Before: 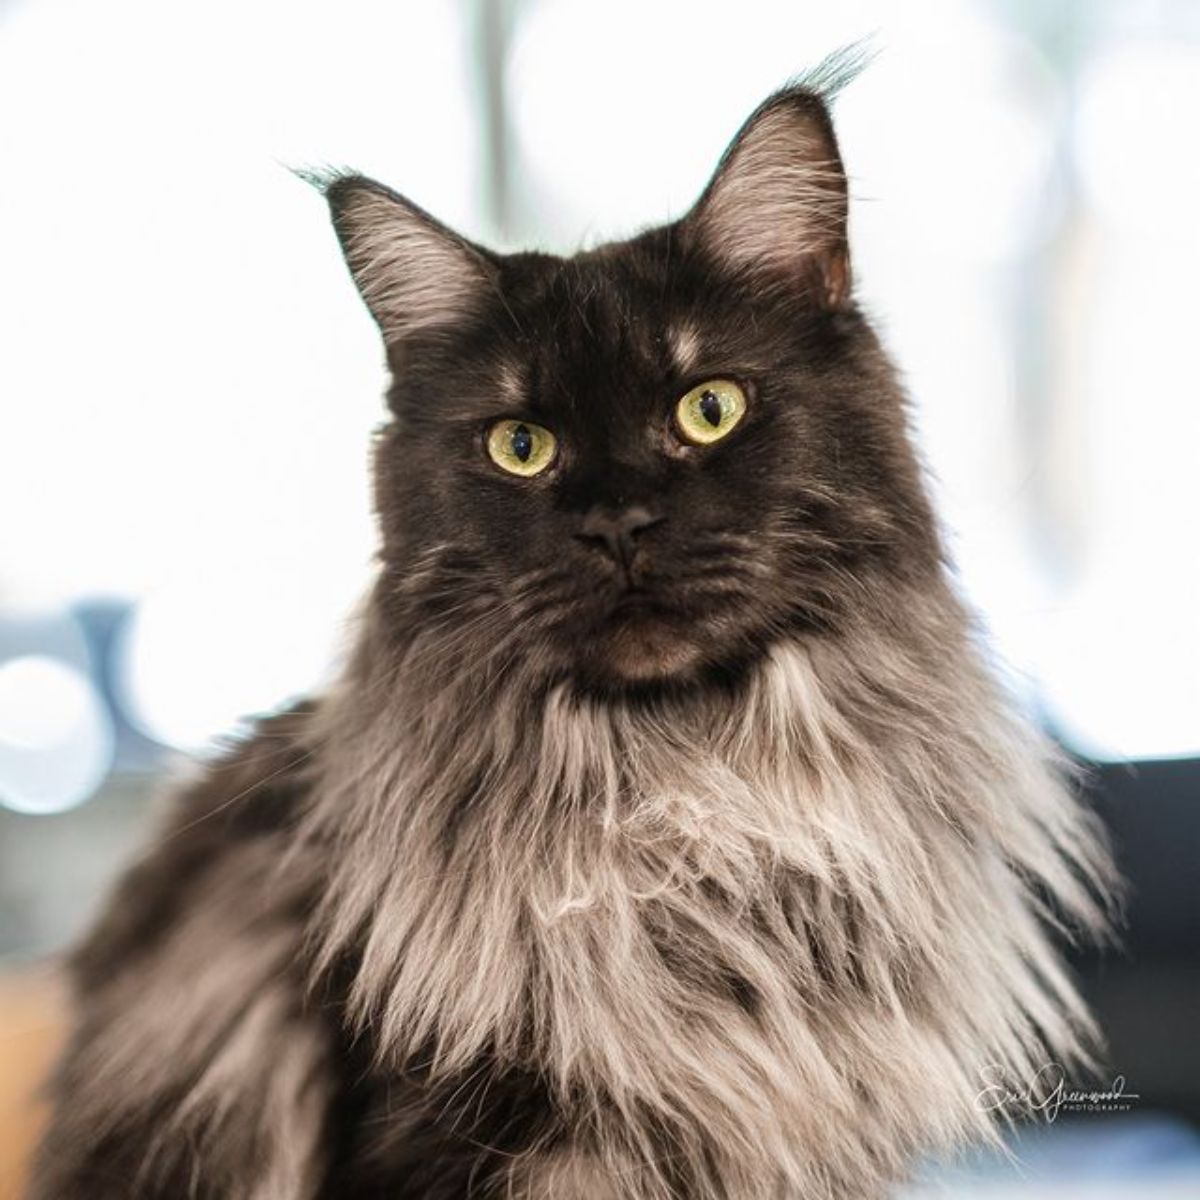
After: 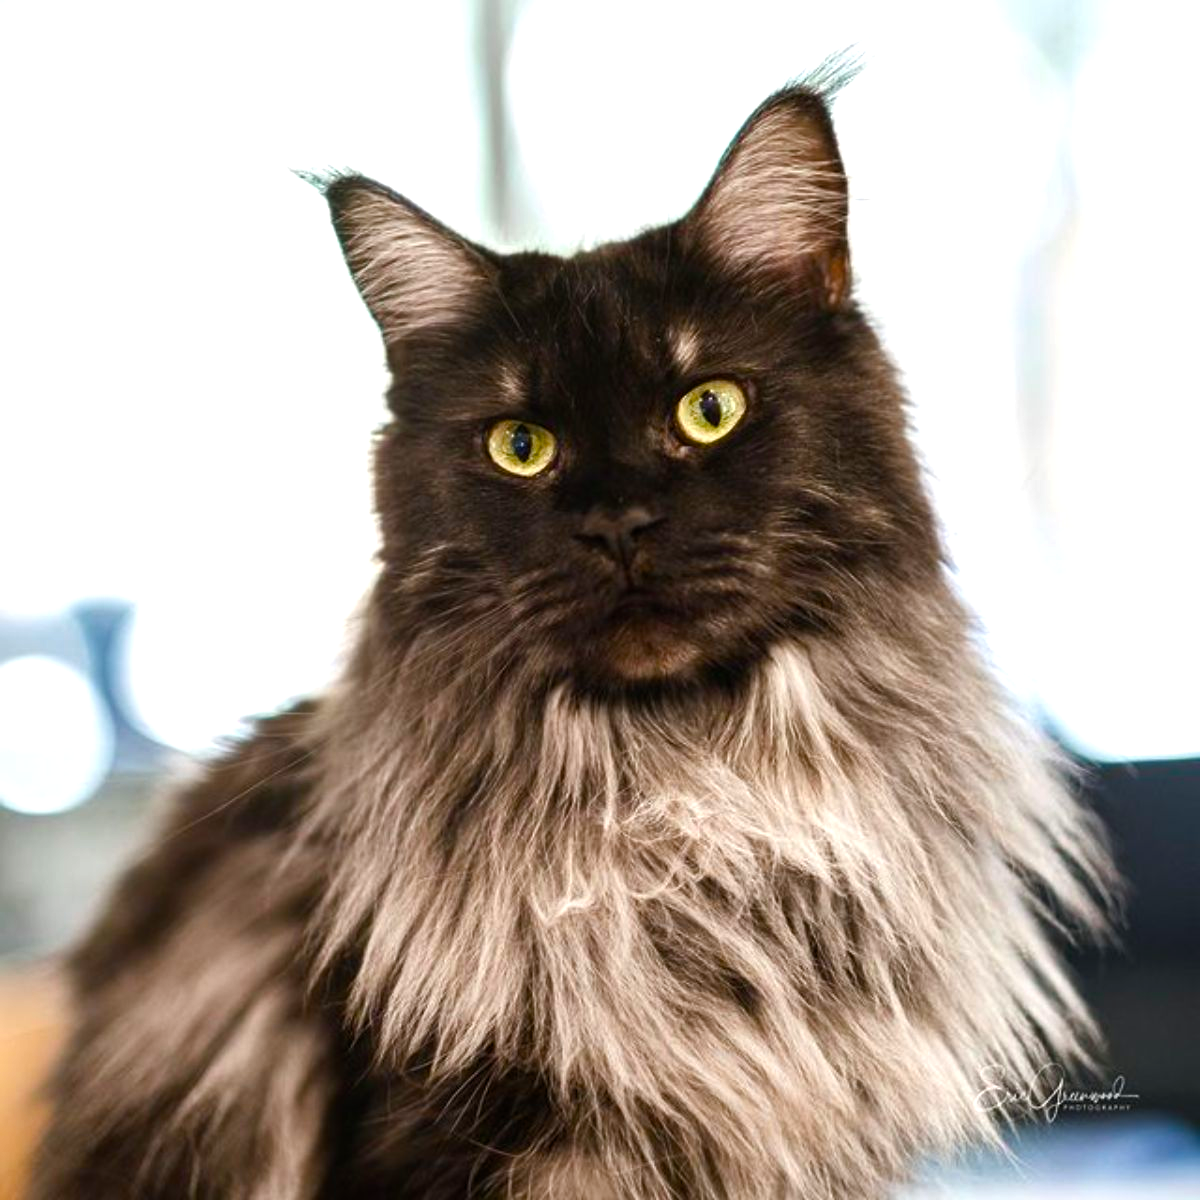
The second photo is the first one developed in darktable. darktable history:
color balance rgb: perceptual saturation grading › global saturation 23.679%, perceptual saturation grading › highlights -23.789%, perceptual saturation grading › mid-tones 24.085%, perceptual saturation grading › shadows 39.51%, perceptual brilliance grading › global brilliance -18.074%, perceptual brilliance grading › highlights 28.064%, global vibrance 20.351%
